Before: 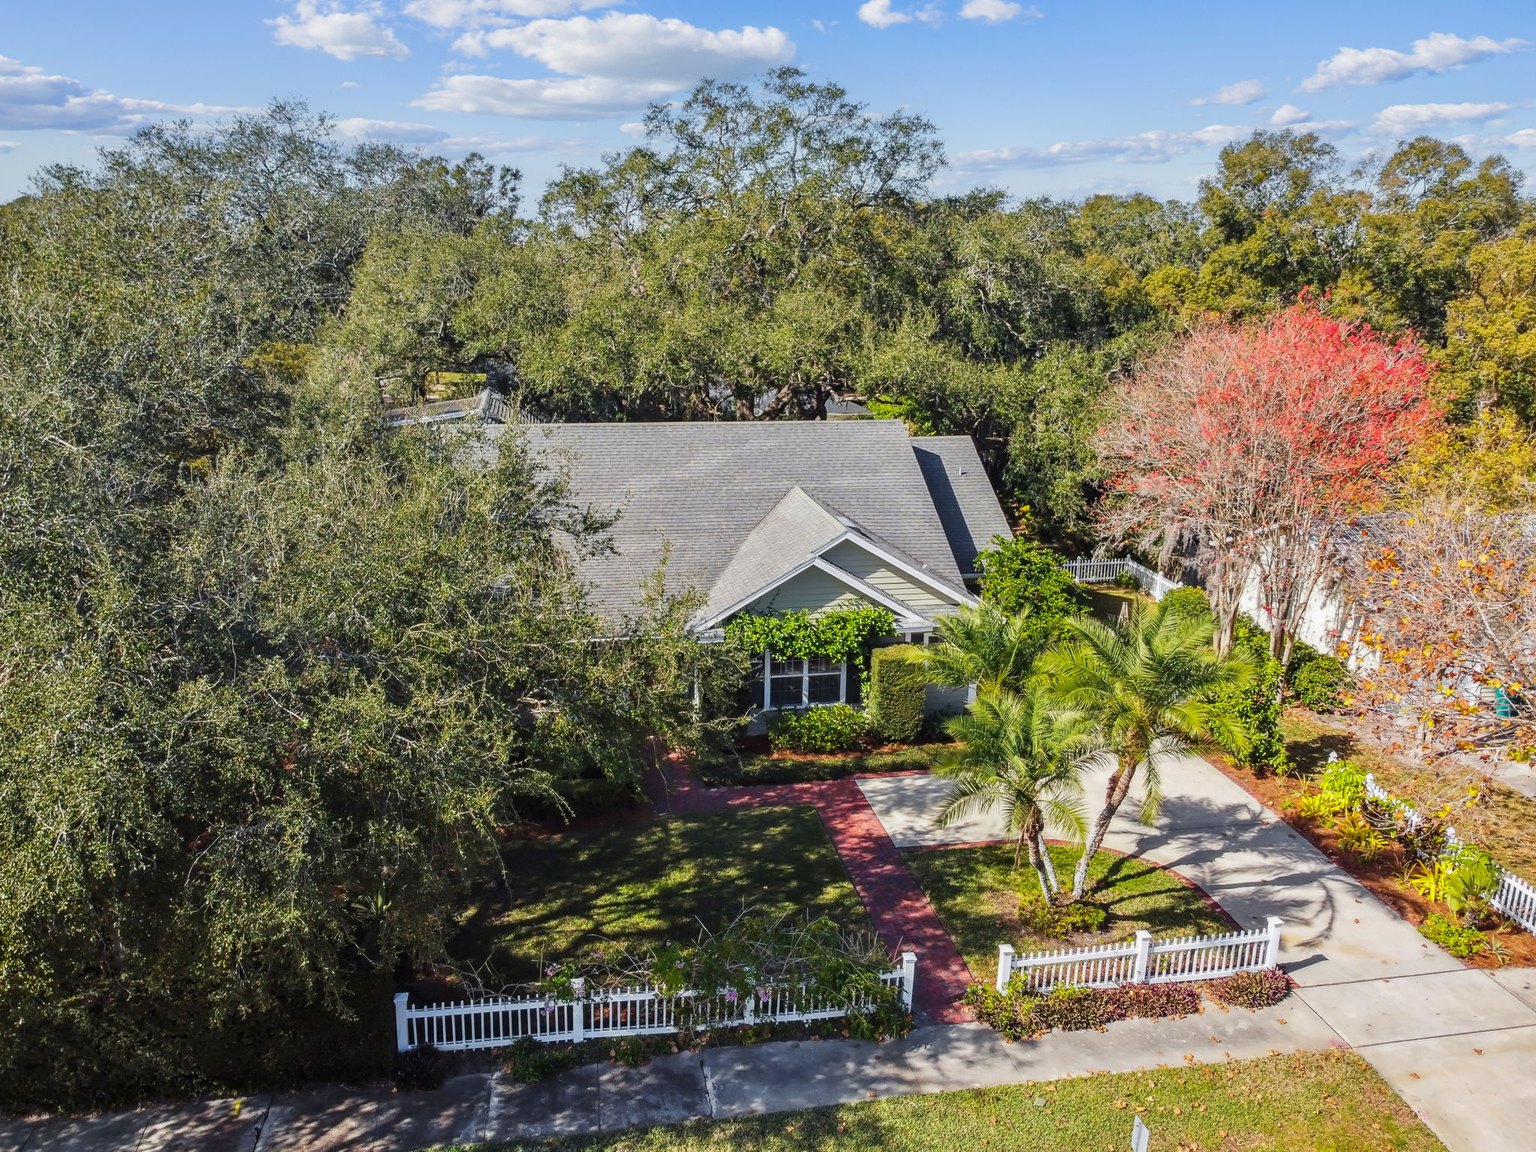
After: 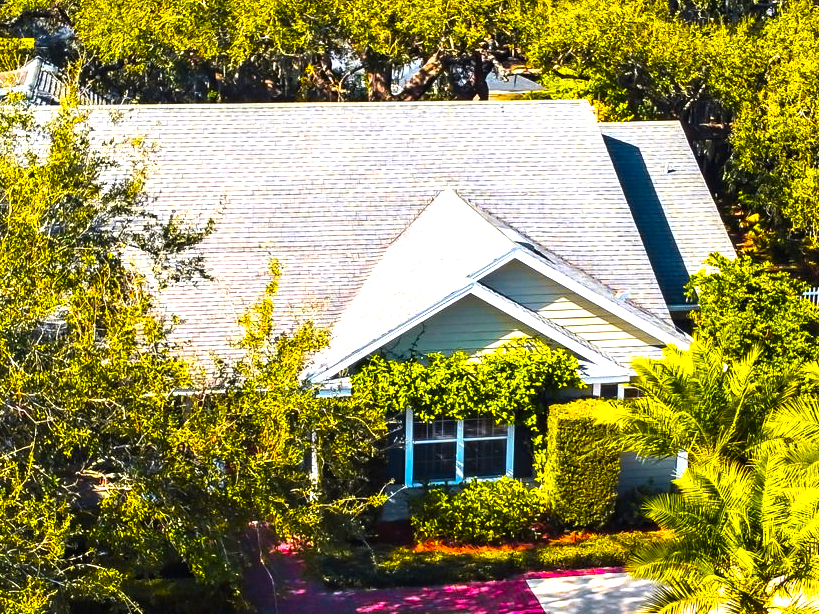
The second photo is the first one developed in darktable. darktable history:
crop: left 30%, top 30%, right 30%, bottom 30%
color balance rgb: linear chroma grading › highlights 100%, linear chroma grading › global chroma 23.41%, perceptual saturation grading › global saturation 35.38%, hue shift -10.68°, perceptual brilliance grading › highlights 47.25%, perceptual brilliance grading › mid-tones 22.2%, perceptual brilliance grading › shadows -5.93%
tone equalizer: on, module defaults
